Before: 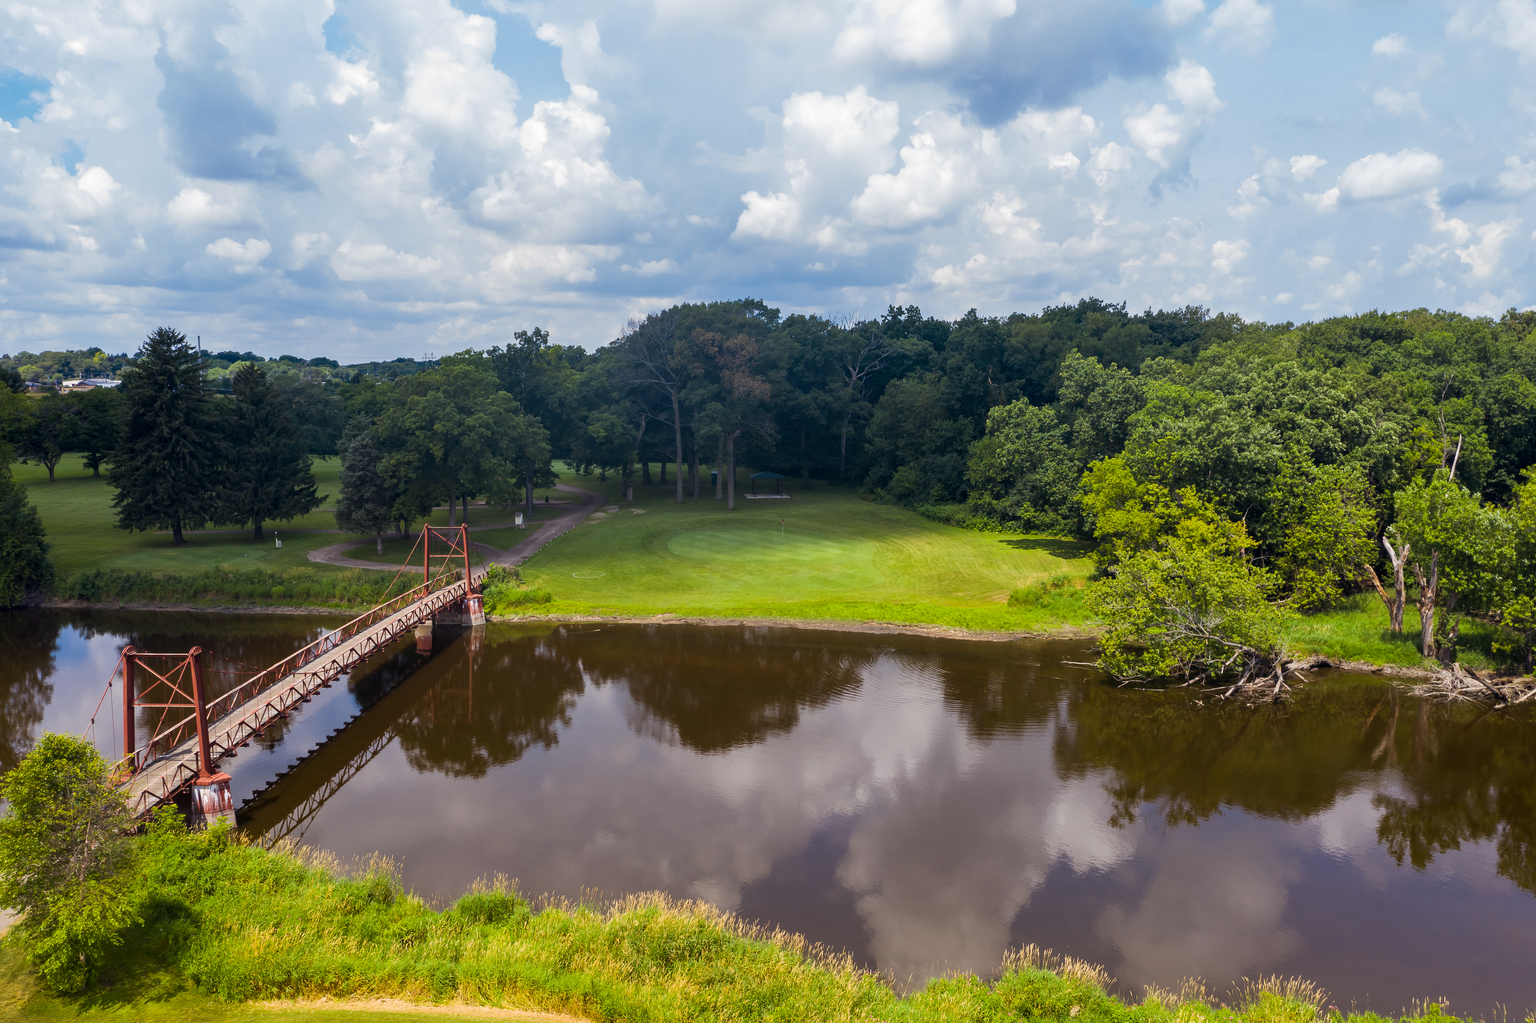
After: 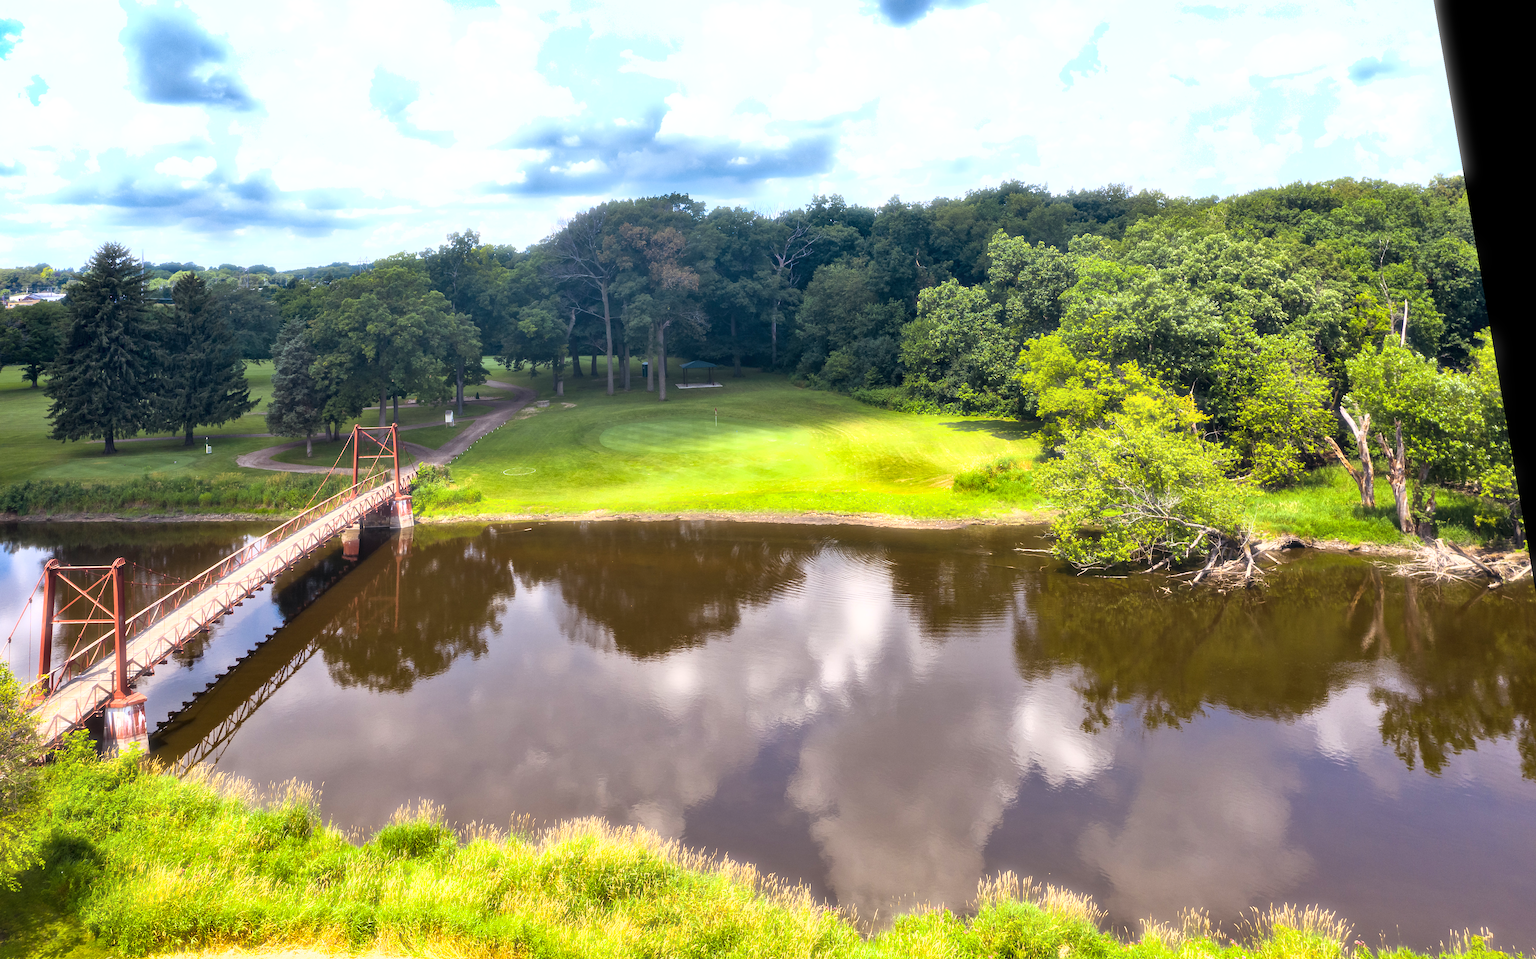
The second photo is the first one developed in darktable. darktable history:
bloom: size 5%, threshold 95%, strength 15%
crop and rotate: angle 1.96°, left 5.673%, top 5.673%
rotate and perspective: rotation 0.128°, lens shift (vertical) -0.181, lens shift (horizontal) -0.044, shear 0.001, automatic cropping off
shadows and highlights: shadows 40, highlights -54, highlights color adjustment 46%, low approximation 0.01, soften with gaussian
exposure: exposure 0.921 EV, compensate highlight preservation false
